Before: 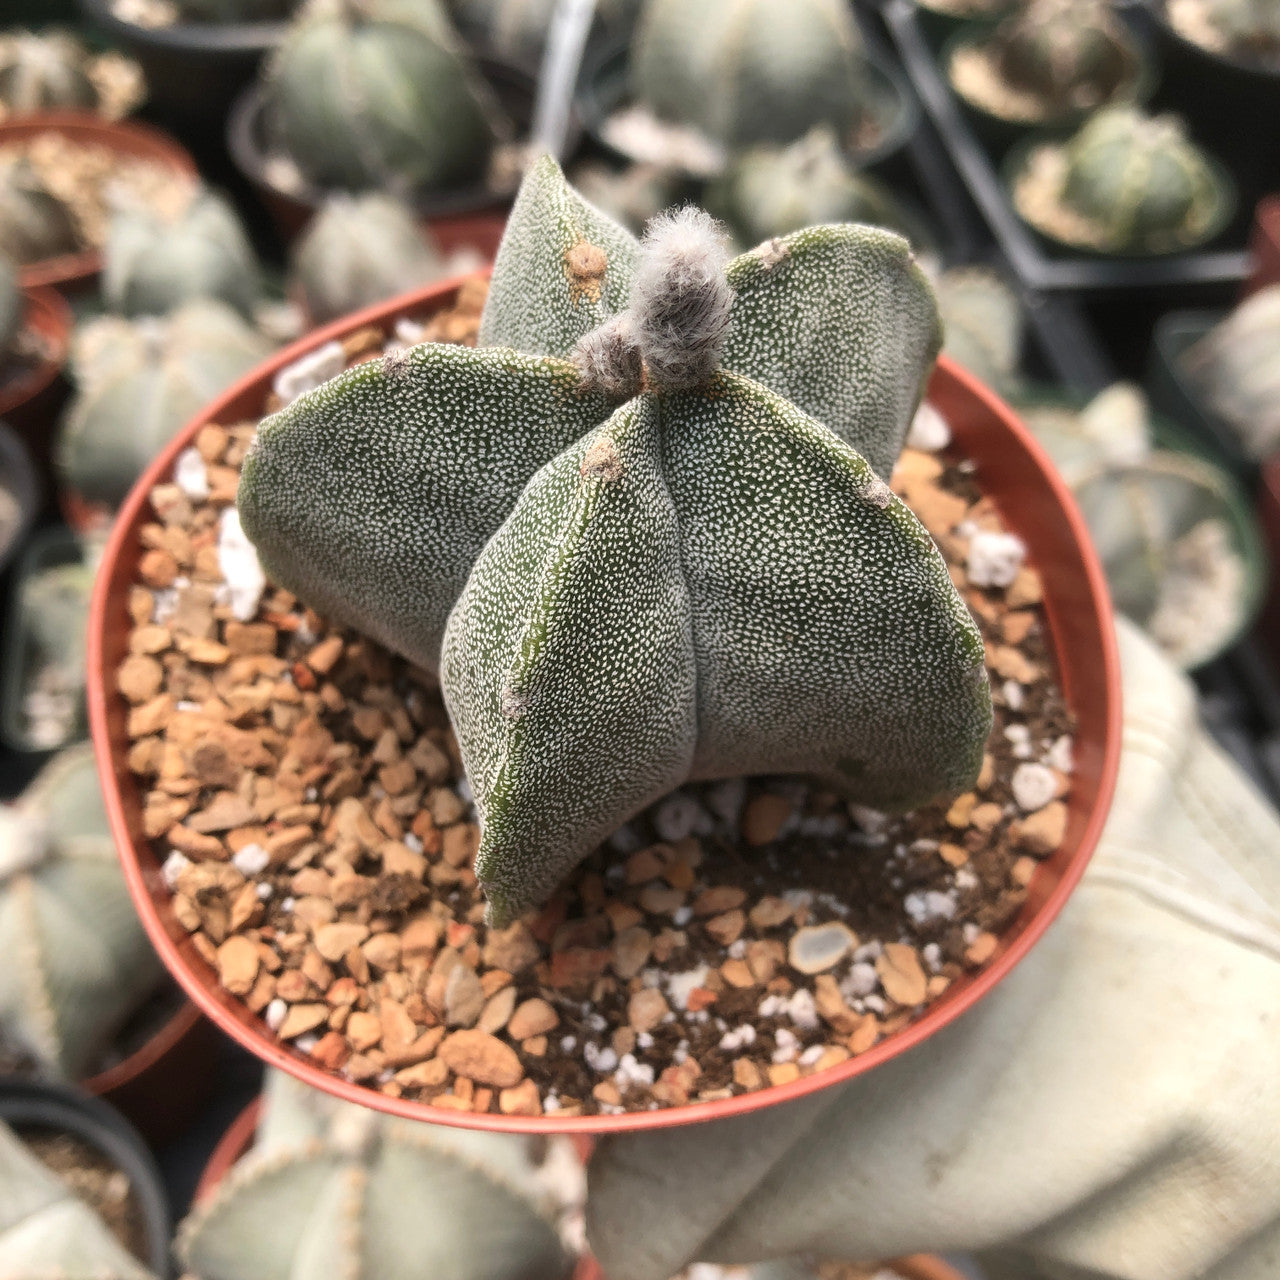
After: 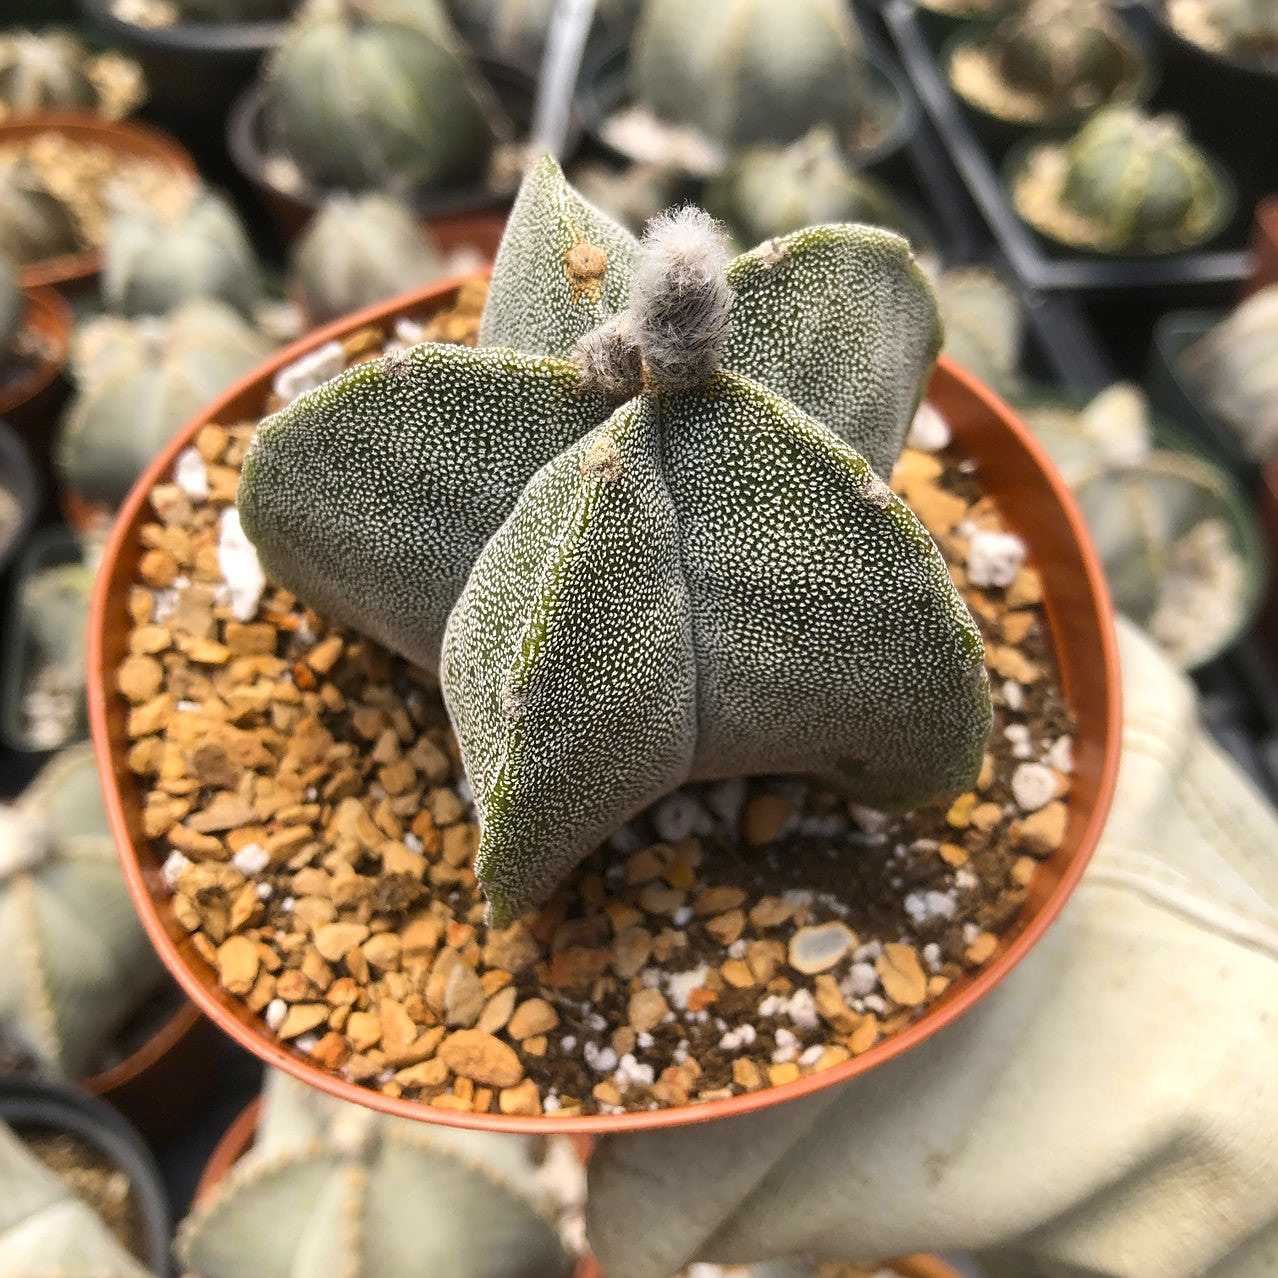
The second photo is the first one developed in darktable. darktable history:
sharpen: on, module defaults
crop: top 0.05%, bottom 0.098%
color contrast: green-magenta contrast 0.8, blue-yellow contrast 1.1, unbound 0
color balance: output saturation 120%
